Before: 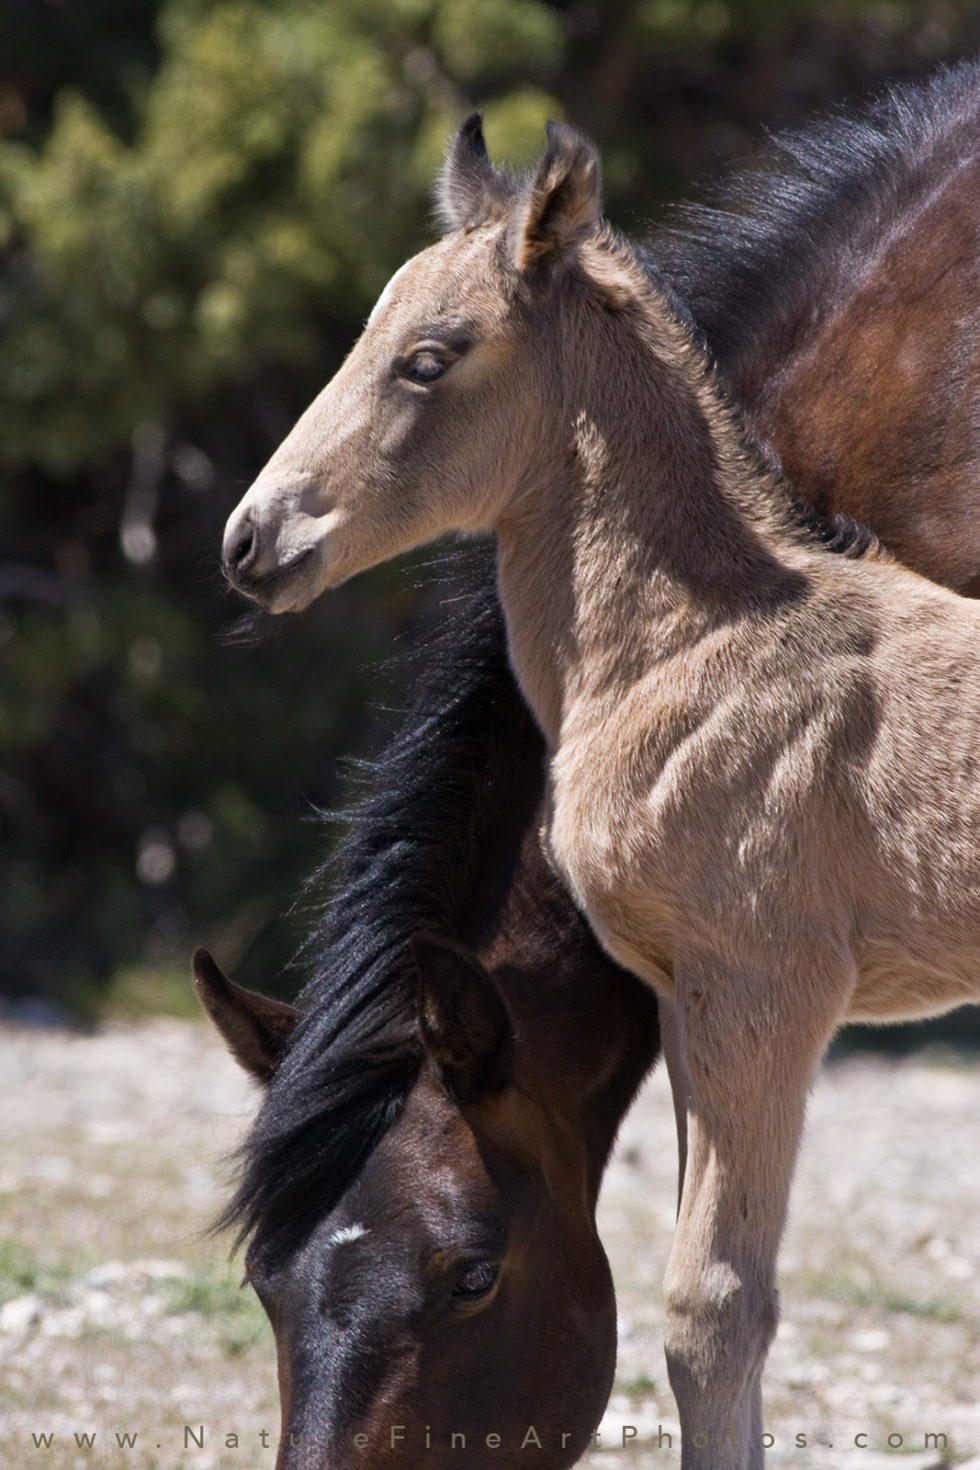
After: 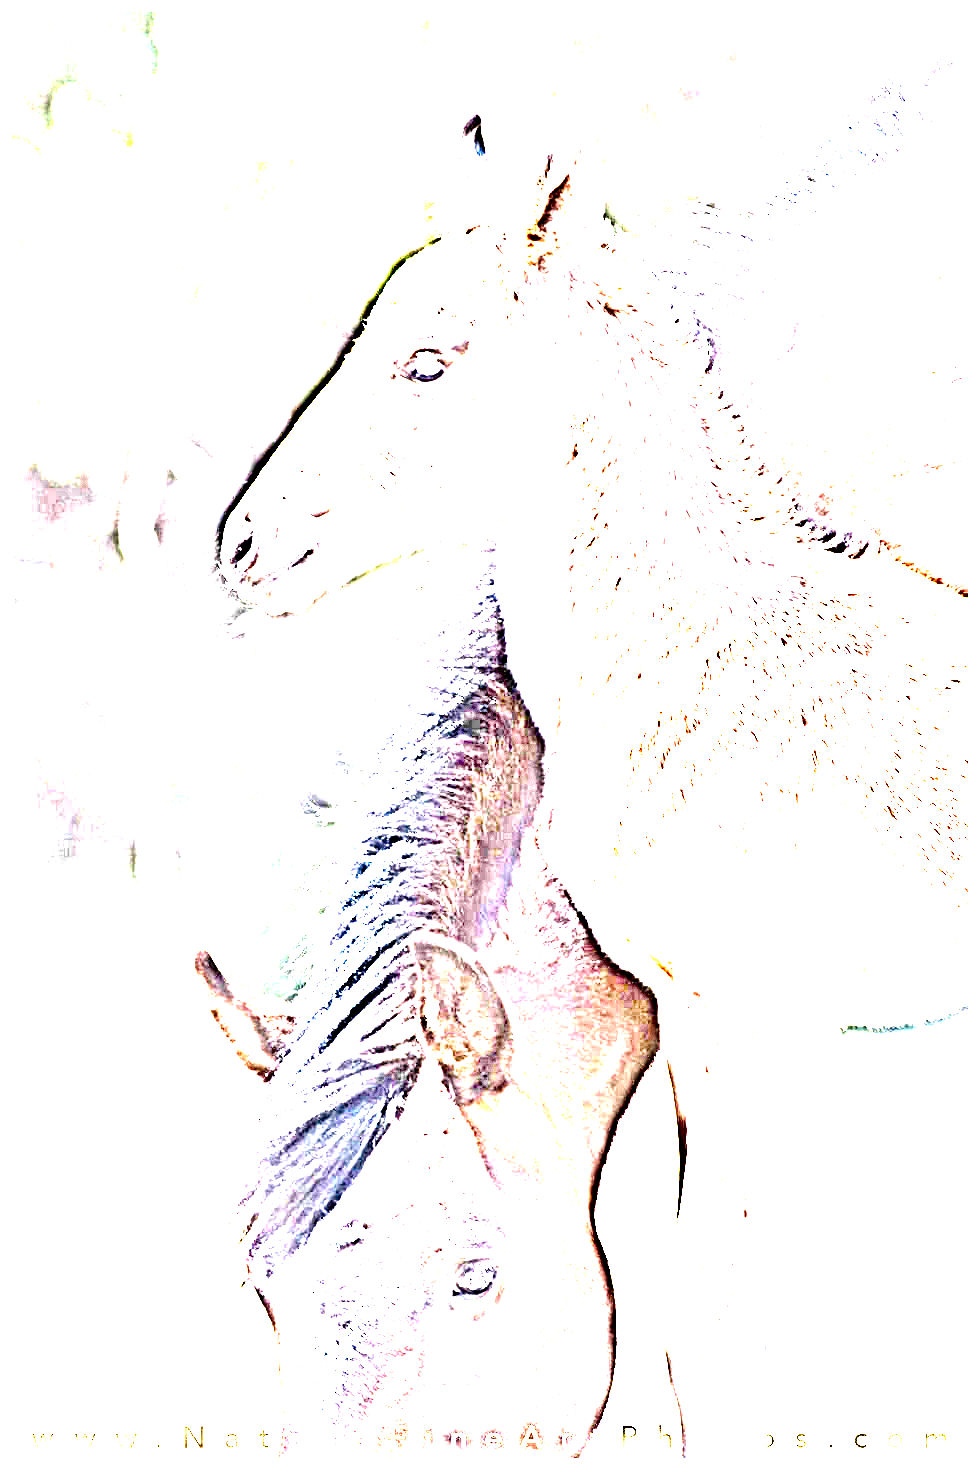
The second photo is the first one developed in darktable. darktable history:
contrast equalizer: octaves 7, y [[0.502, 0.505, 0.512, 0.529, 0.564, 0.588], [0.5 ×6], [0.502, 0.505, 0.512, 0.529, 0.564, 0.588], [0, 0.001, 0.001, 0.004, 0.008, 0.011], [0, 0.001, 0.001, 0.004, 0.008, 0.011]], mix -1
sharpen: radius 6.3, amount 1.8, threshold 0
exposure: exposure 8 EV, compensate highlight preservation false
